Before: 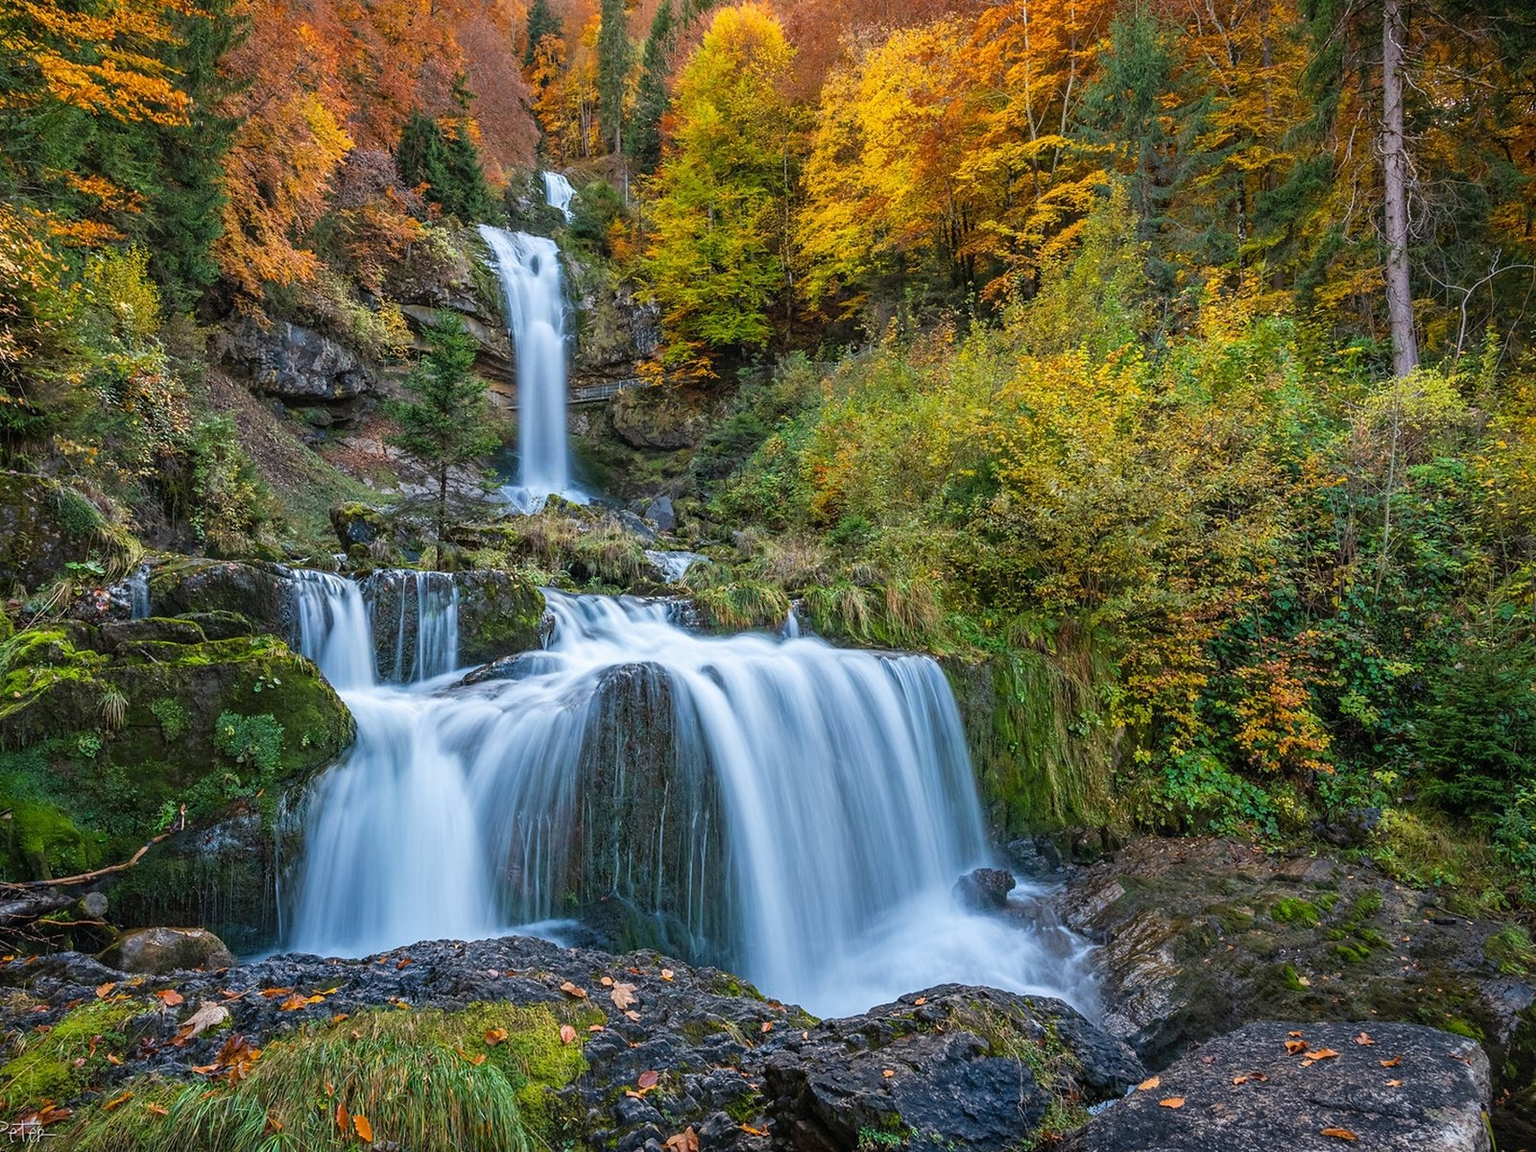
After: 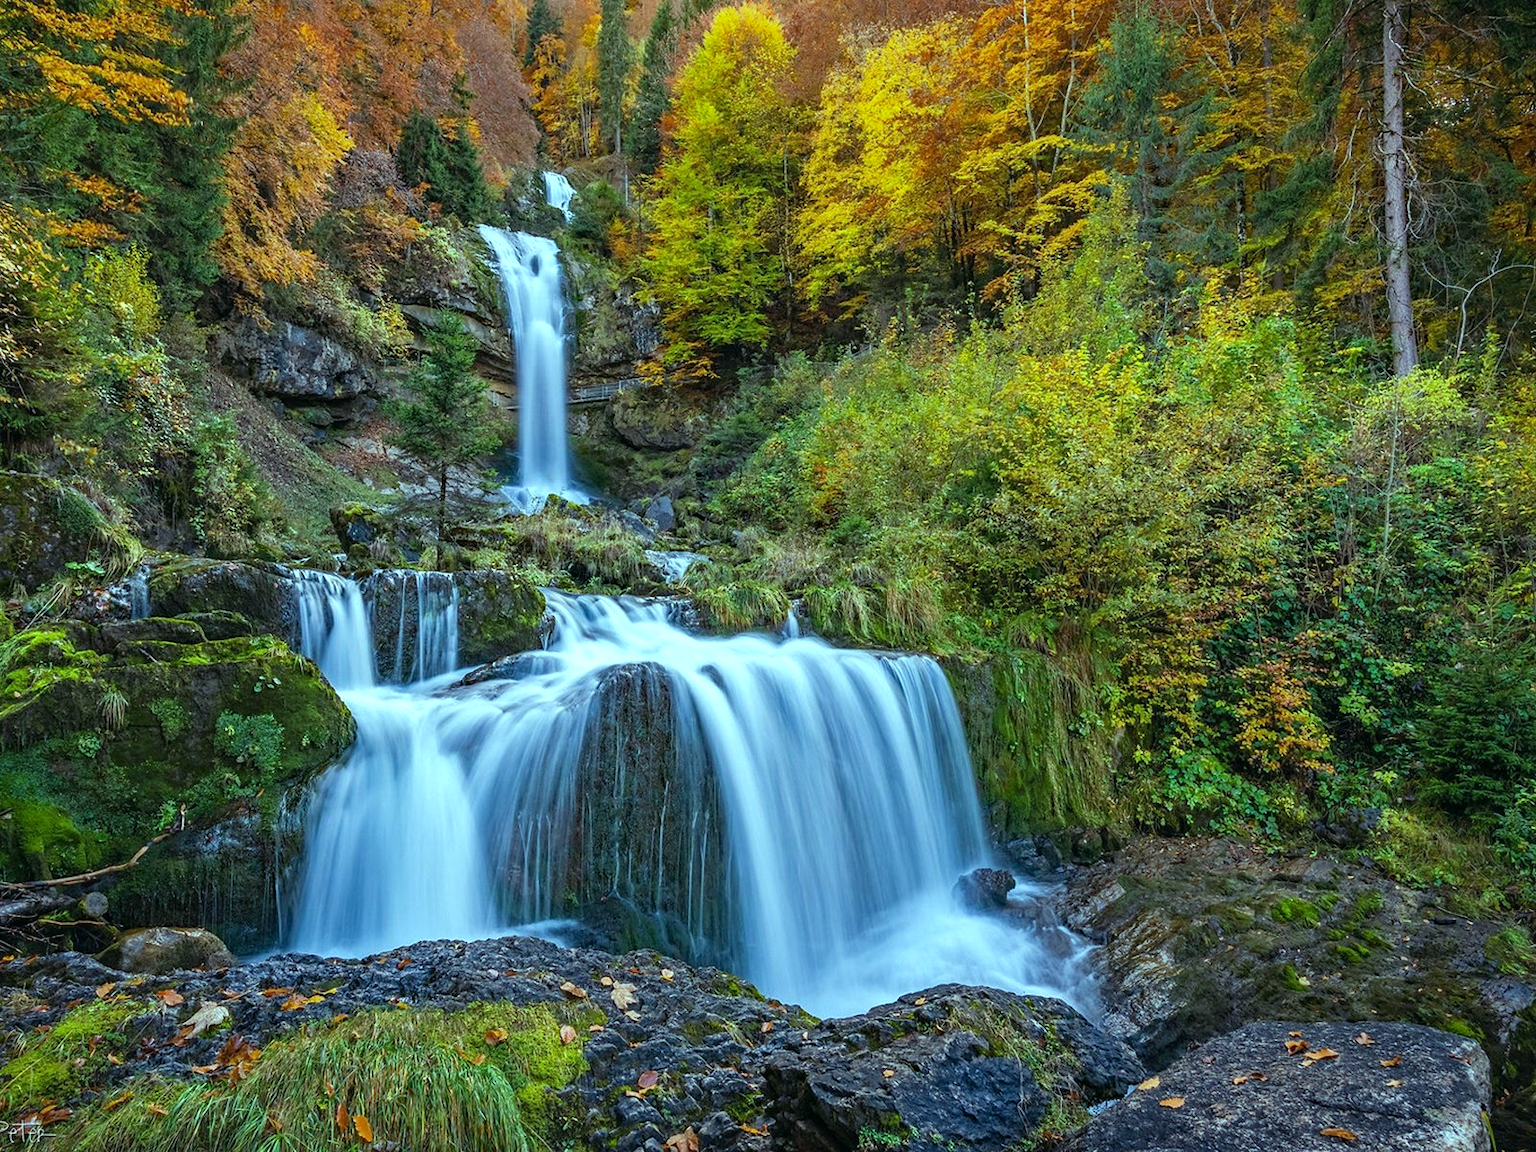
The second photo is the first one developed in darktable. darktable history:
haze removal: strength 0.29, distance 0.25, compatibility mode true, adaptive false
color balance: mode lift, gamma, gain (sRGB), lift [0.997, 0.979, 1.021, 1.011], gamma [1, 1.084, 0.916, 0.998], gain [1, 0.87, 1.13, 1.101], contrast 4.55%, contrast fulcrum 38.24%, output saturation 104.09%
